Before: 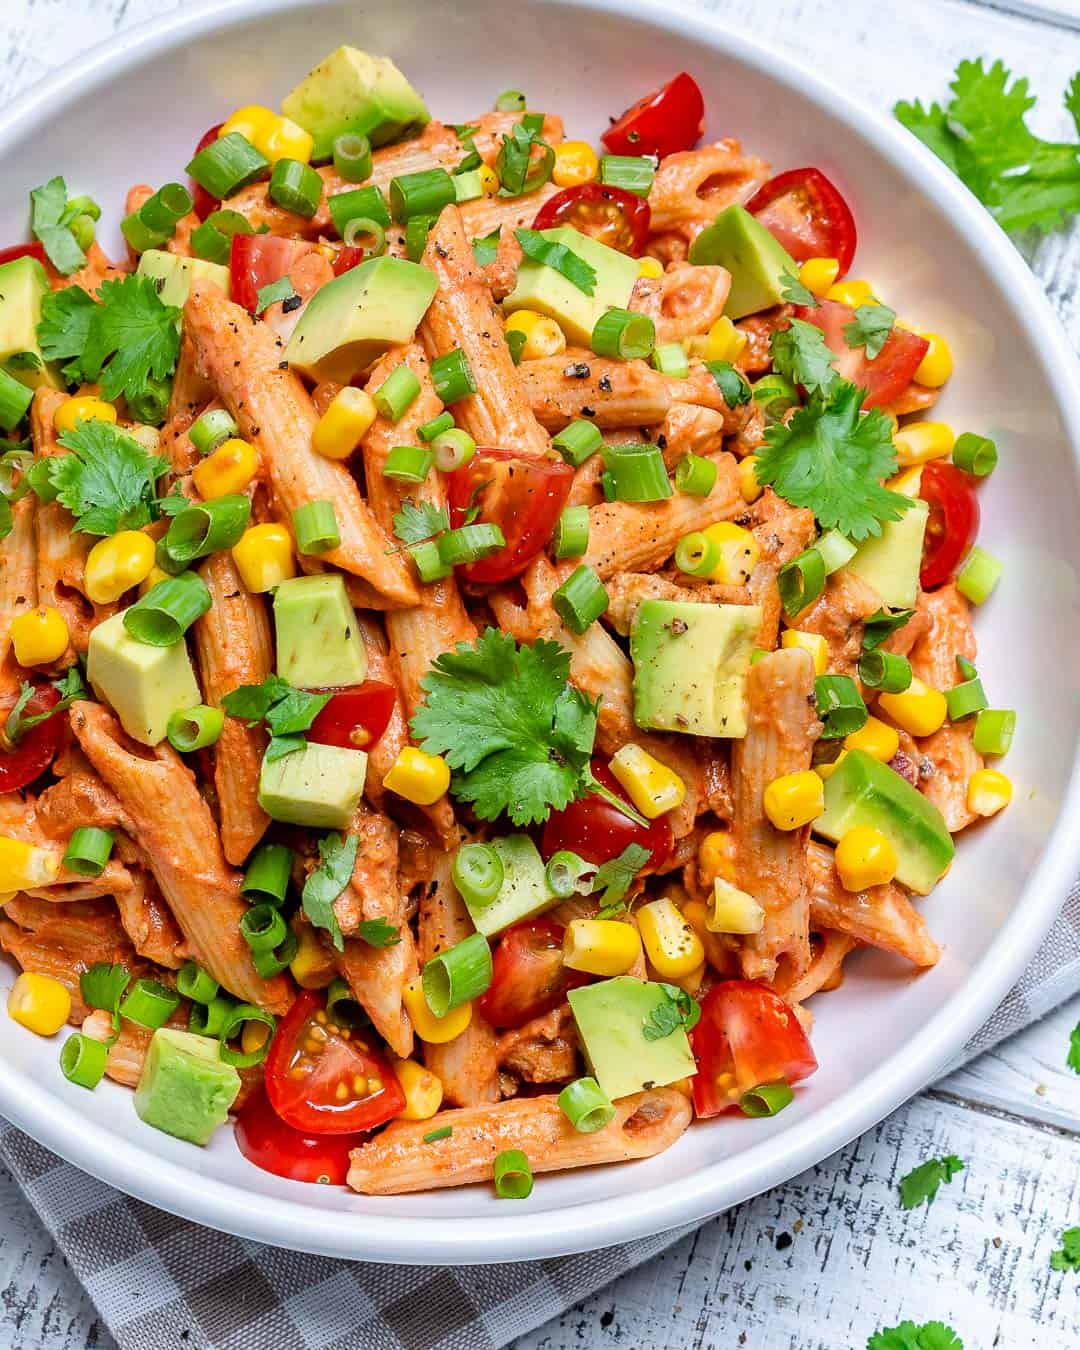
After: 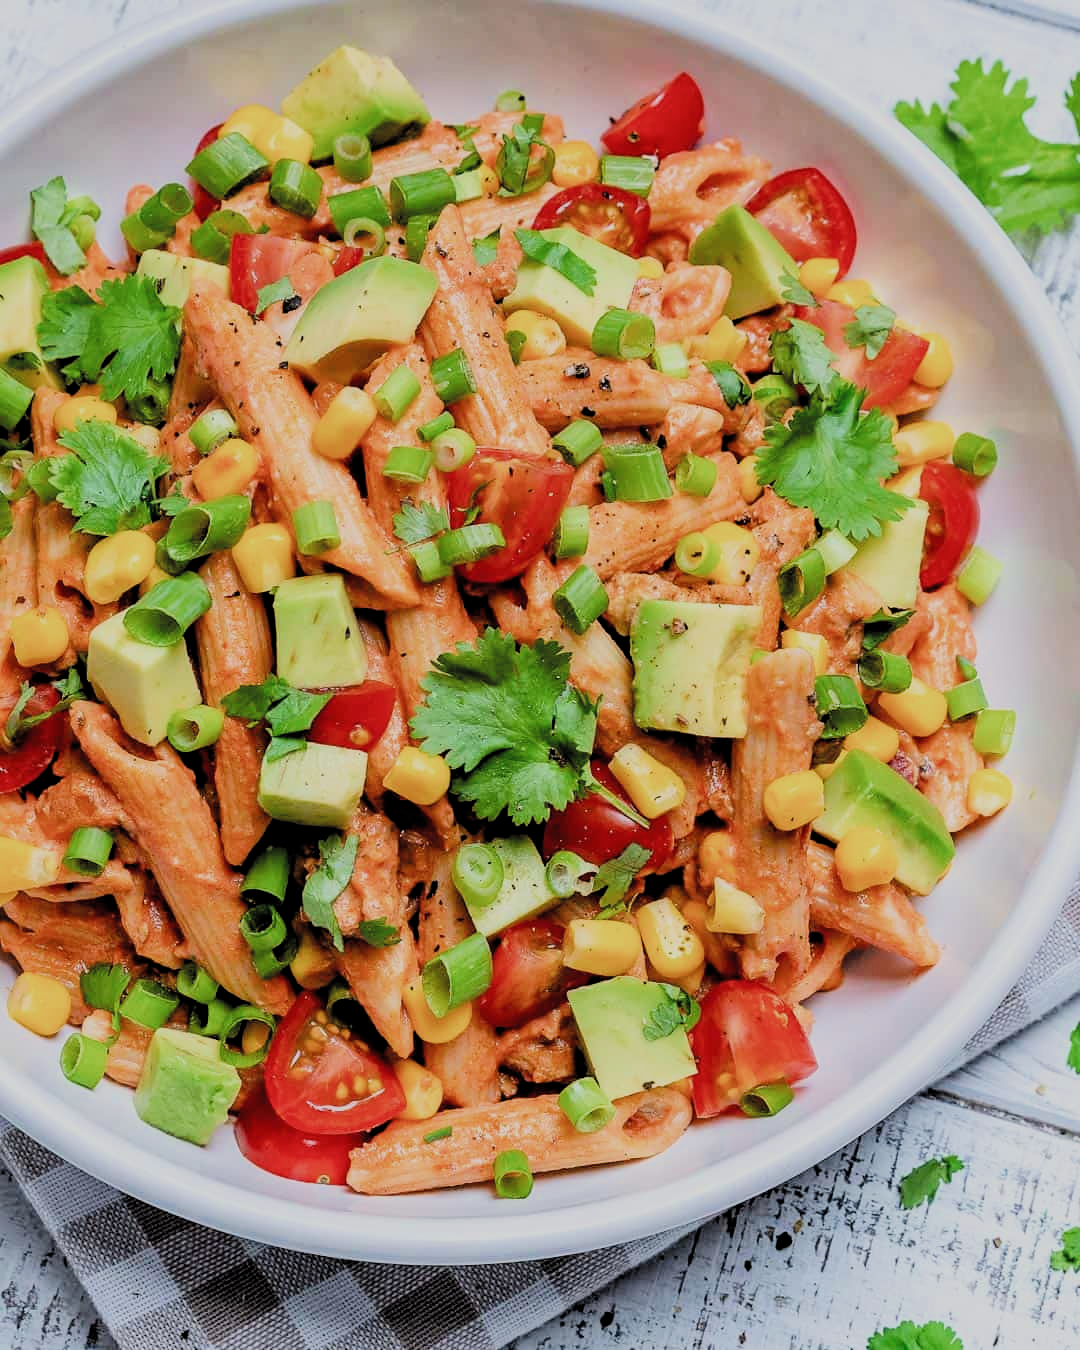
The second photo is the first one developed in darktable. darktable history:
filmic rgb: black relative exposure -4.08 EV, white relative exposure 5.13 EV, threshold 3.03 EV, hardness 2.04, contrast 1.163, add noise in highlights 0.001, color science v3 (2019), use custom middle-gray values true, contrast in highlights soft, enable highlight reconstruction true
